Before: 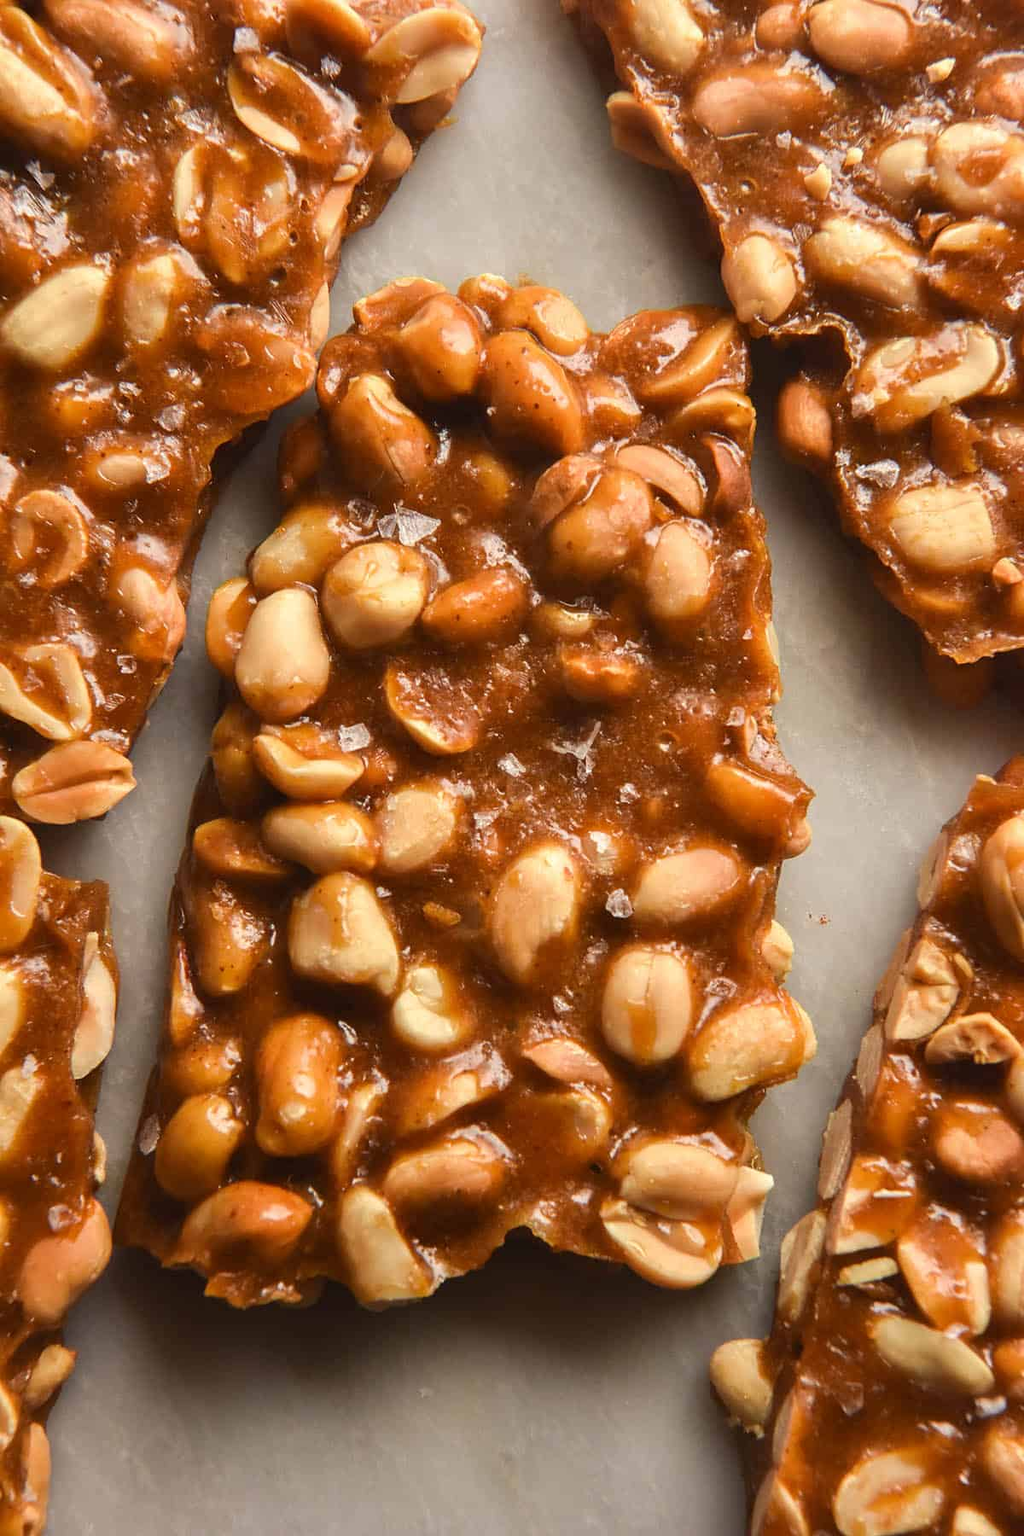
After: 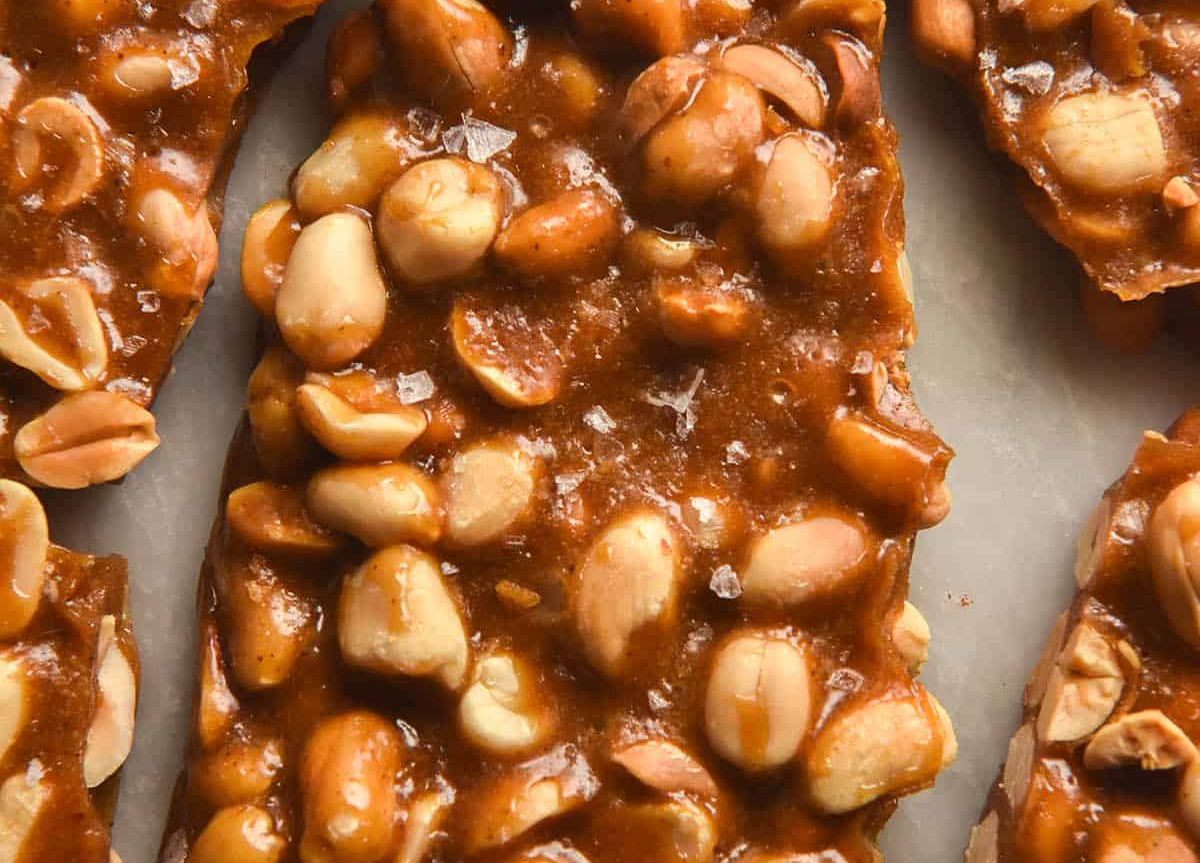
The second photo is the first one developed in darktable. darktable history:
crop and rotate: top 26.523%, bottom 25.48%
